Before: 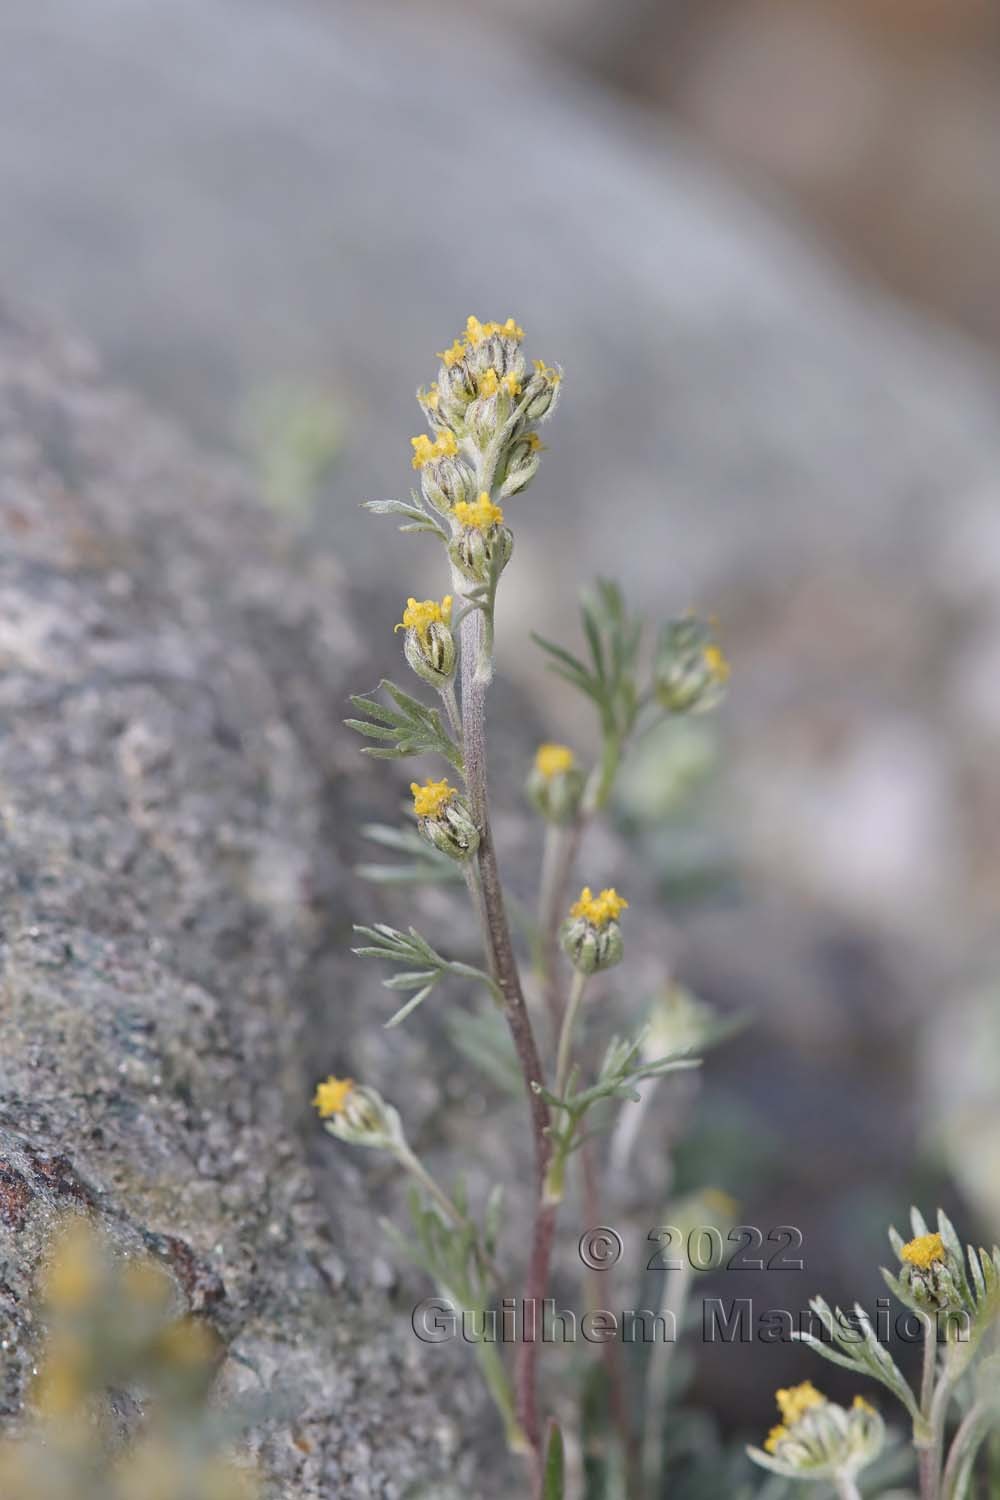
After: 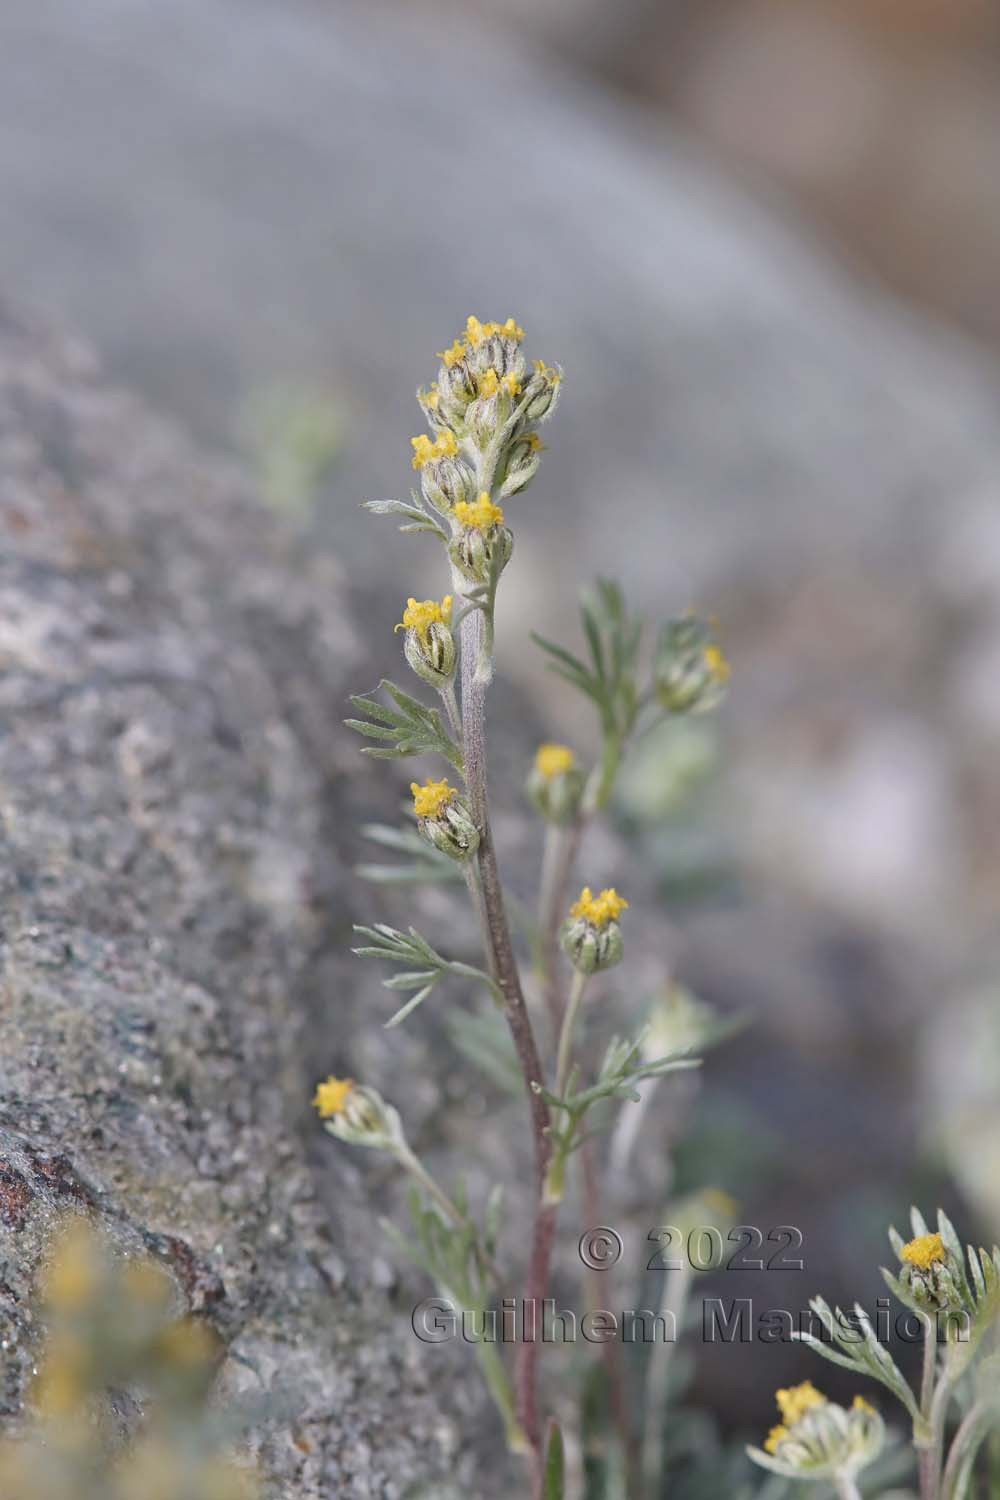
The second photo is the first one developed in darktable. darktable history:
shadows and highlights: shadows 59.25, highlights color adjustment 89.23%, soften with gaussian
